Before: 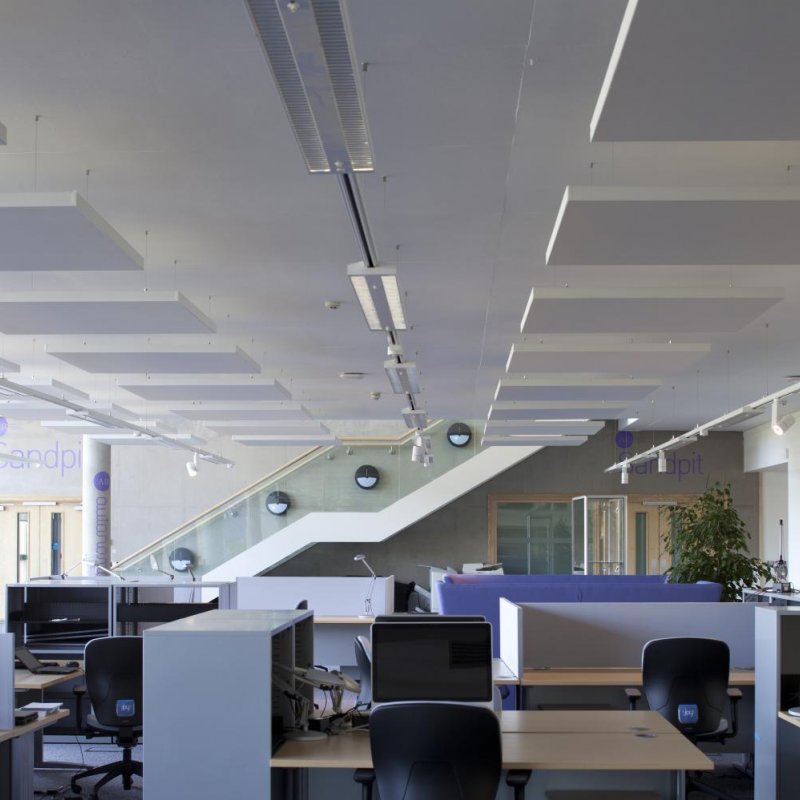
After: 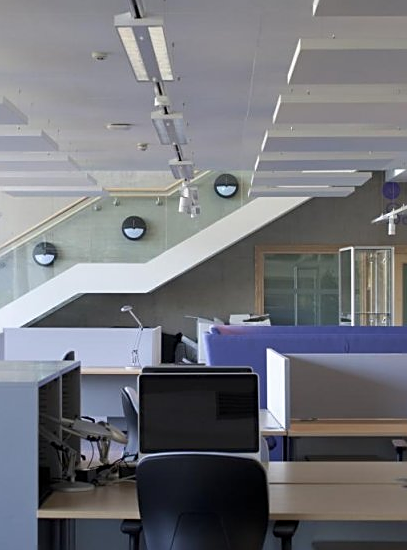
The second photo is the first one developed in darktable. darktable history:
sharpen: on, module defaults
crop and rotate: left 29.237%, top 31.152%, right 19.807%
